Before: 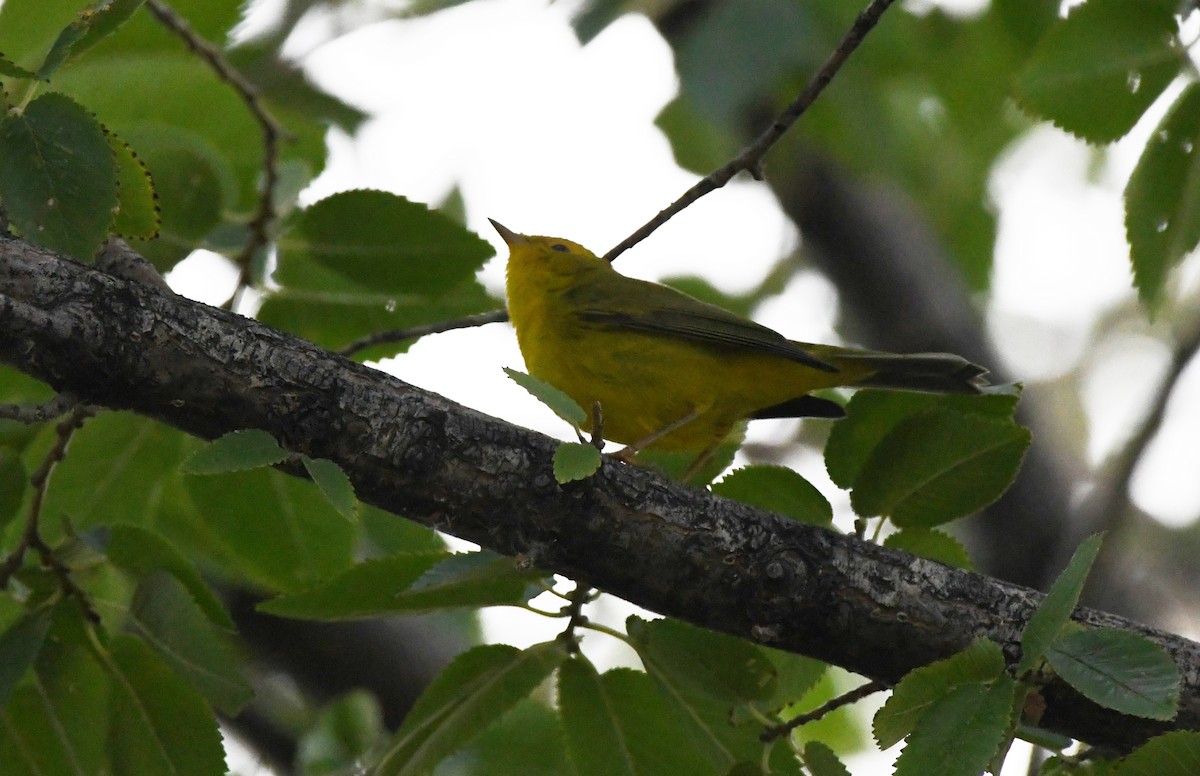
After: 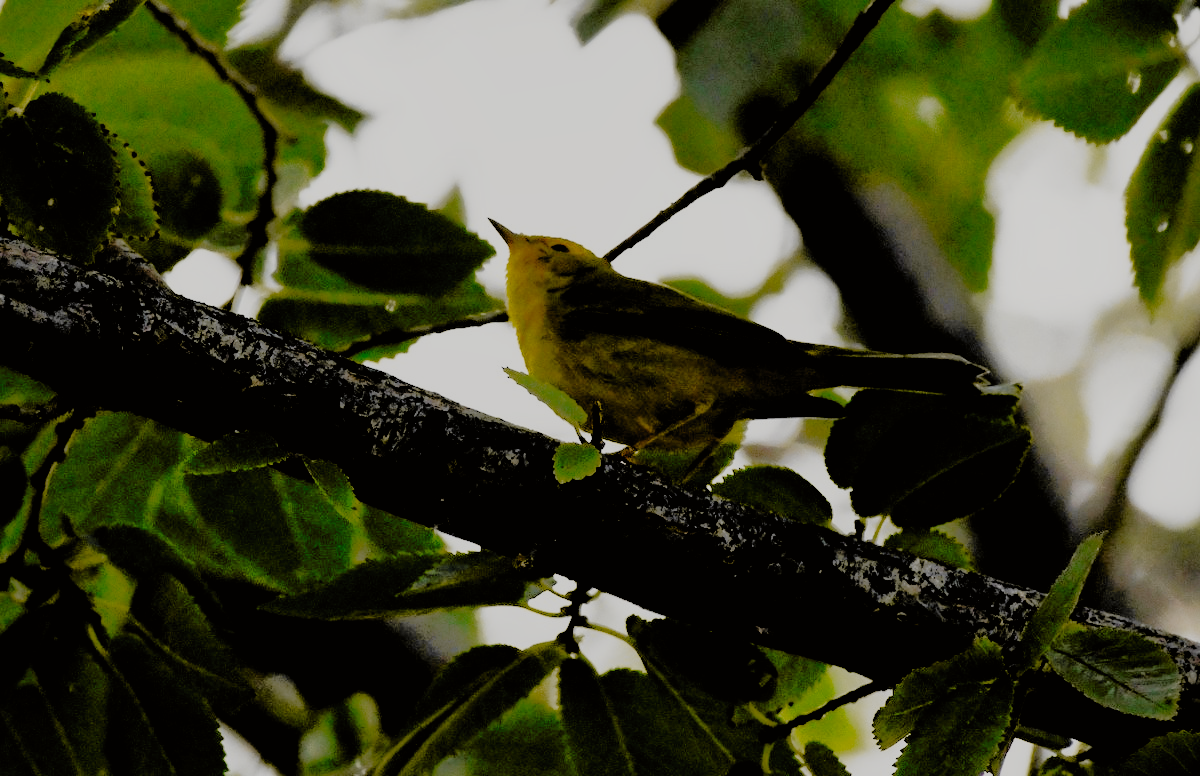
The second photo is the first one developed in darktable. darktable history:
white balance: red 1, blue 1
exposure: black level correction 0.009, exposure 0.014 EV, compensate highlight preservation false
contrast brightness saturation: contrast 0.08, saturation 0.2
tone curve: curves: ch0 [(0, 0) (0.765, 0.816) (1, 1)]; ch1 [(0, 0) (0.425, 0.464) (0.5, 0.5) (0.531, 0.522) (0.588, 0.575) (0.994, 0.939)]; ch2 [(0, 0) (0.398, 0.435) (0.455, 0.481) (0.501, 0.504) (0.529, 0.544) (0.584, 0.585) (1, 0.911)], color space Lab, independent channels
levels: levels [0, 0.498, 0.996]
shadows and highlights: highlights -60
filmic rgb: black relative exposure -2.85 EV, white relative exposure 4.56 EV, hardness 1.77, contrast 1.25, preserve chrominance no, color science v5 (2021)
